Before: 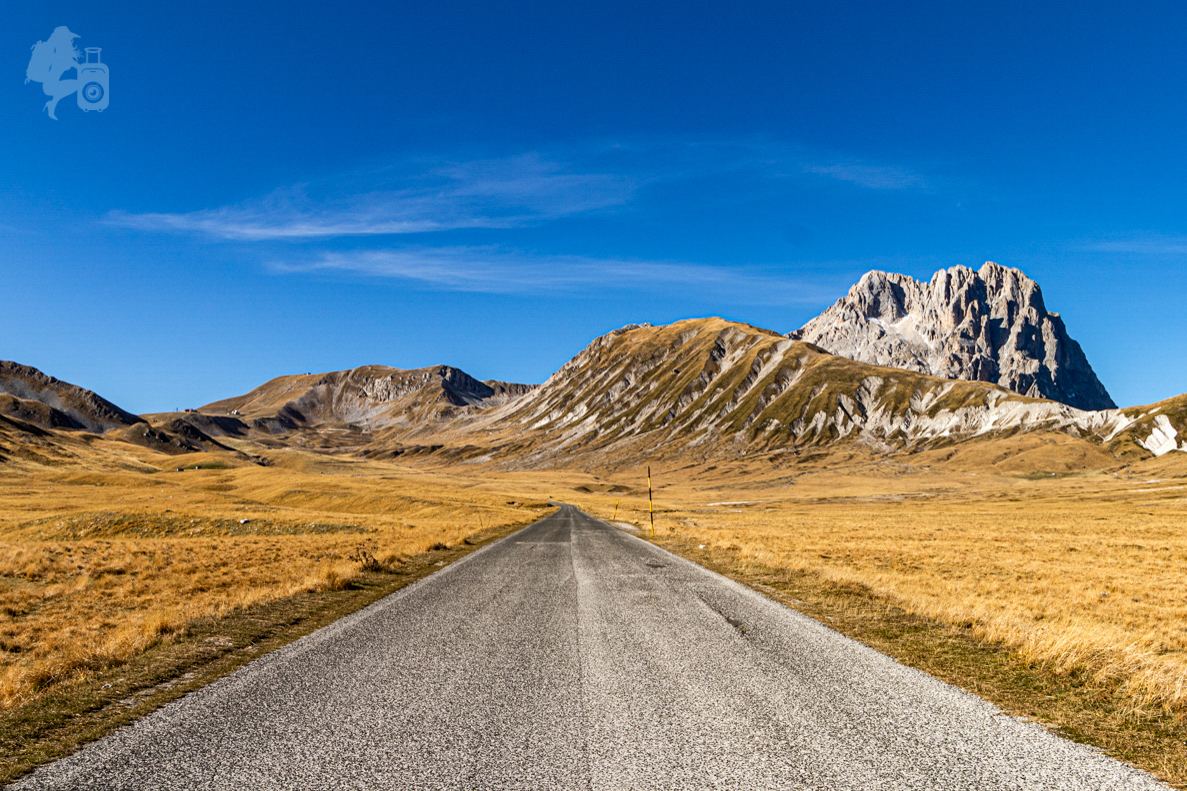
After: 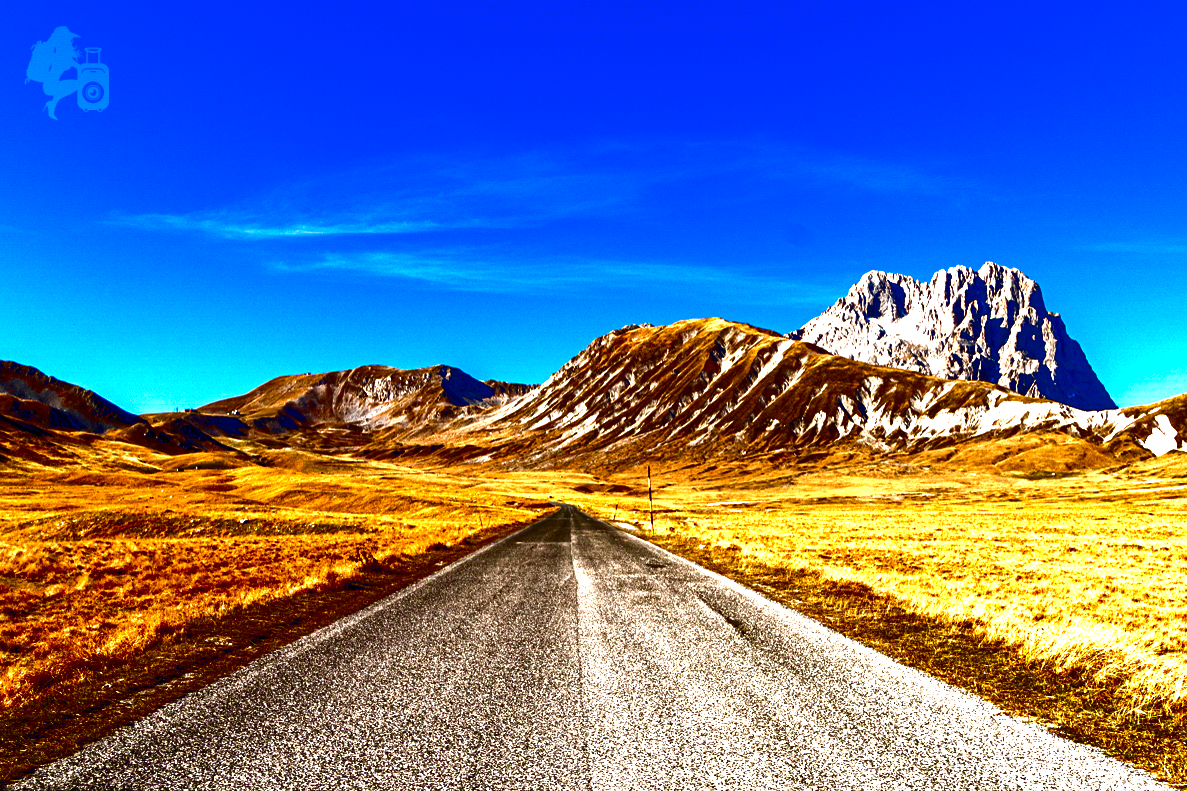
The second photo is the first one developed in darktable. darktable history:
tone equalizer: -8 EV -0.383 EV, -7 EV -0.41 EV, -6 EV -0.344 EV, -5 EV -0.232 EV, -3 EV 0.235 EV, -2 EV 0.312 EV, -1 EV 0.39 EV, +0 EV 0.425 EV
contrast brightness saturation: brightness -0.986, saturation 0.989
exposure: black level correction 0, exposure 0.699 EV, compensate exposure bias true, compensate highlight preservation false
color balance rgb: highlights gain › chroma 0.263%, highlights gain › hue 332.67°, global offset › chroma 0.128%, global offset › hue 253.11°, perceptual saturation grading › global saturation 20%, perceptual saturation grading › highlights -48.896%, perceptual saturation grading › shadows 25.431%, global vibrance 20%
color correction: highlights a* -0.115, highlights b* 0.069
